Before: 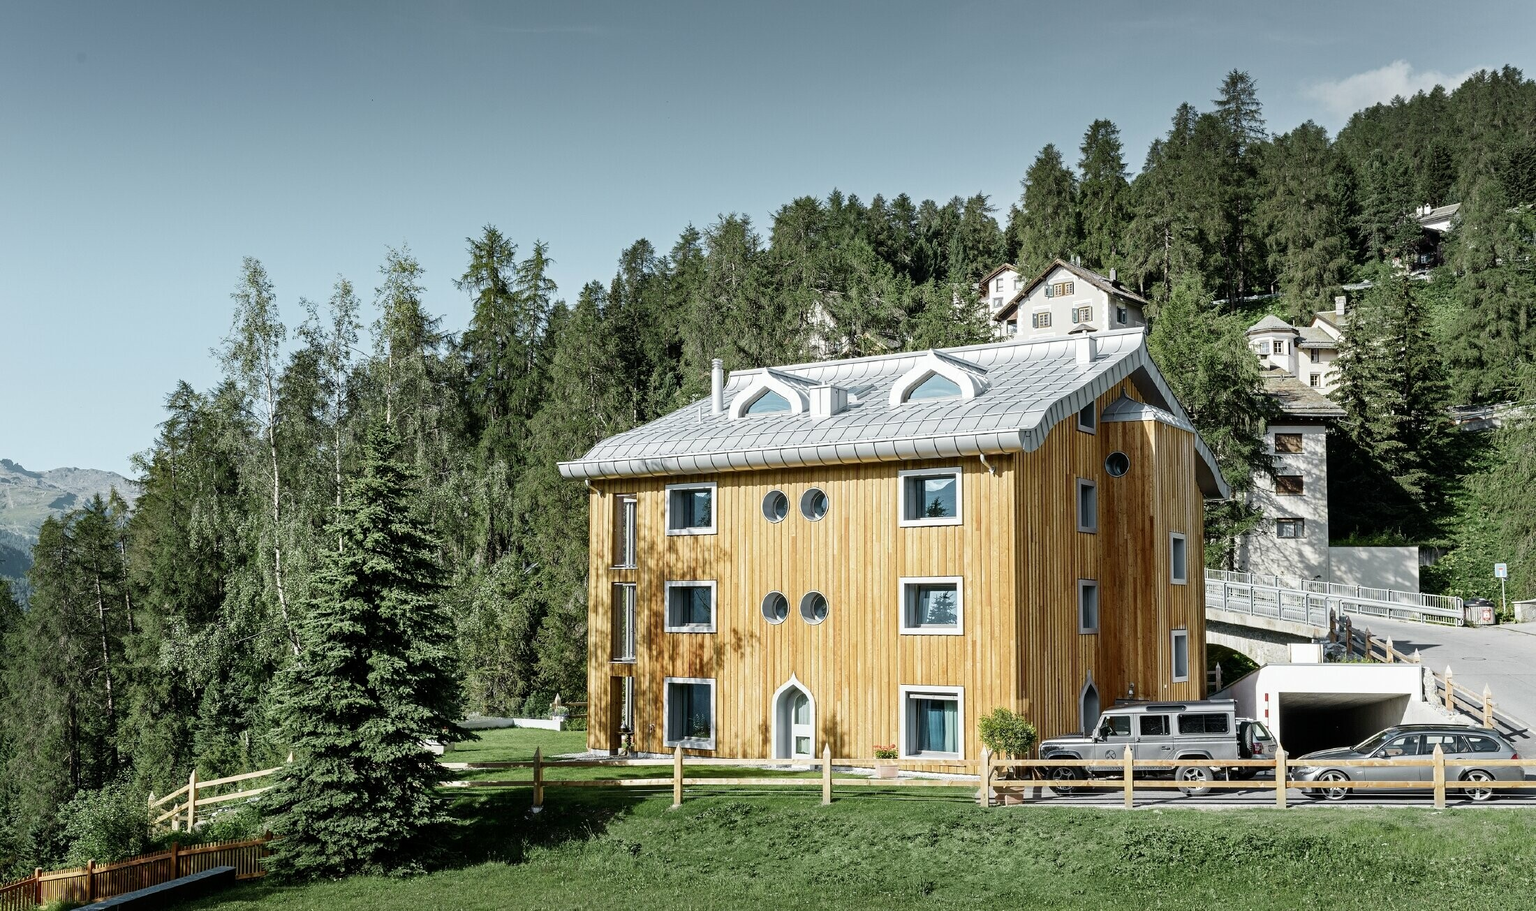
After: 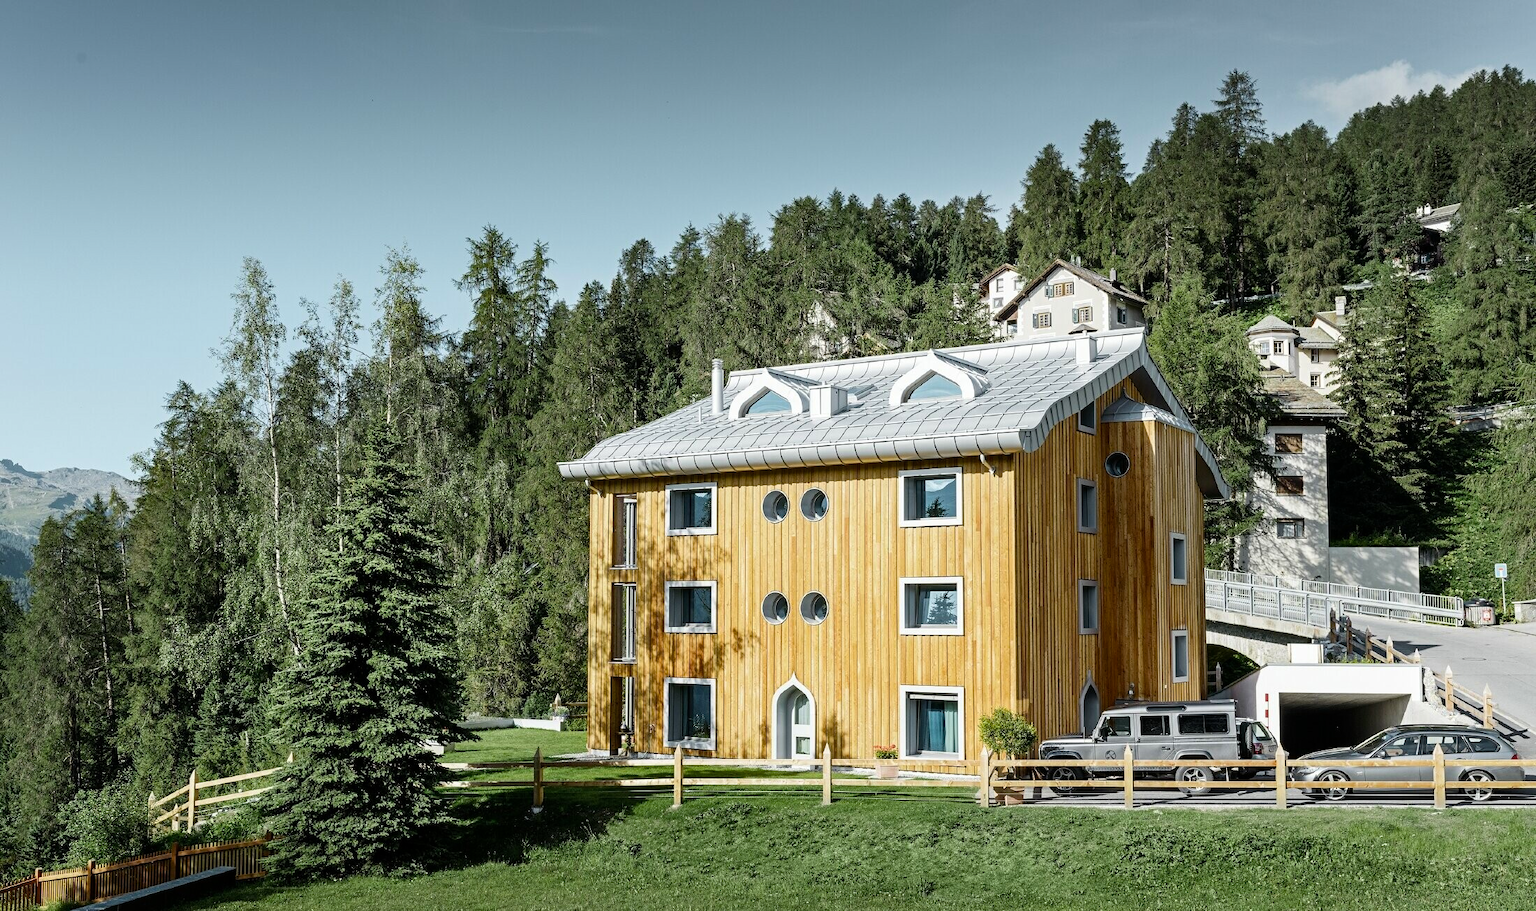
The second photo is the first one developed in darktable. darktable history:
color balance rgb: shadows lift › luminance -19.611%, perceptual saturation grading › global saturation 19.337%, global vibrance 0.264%
